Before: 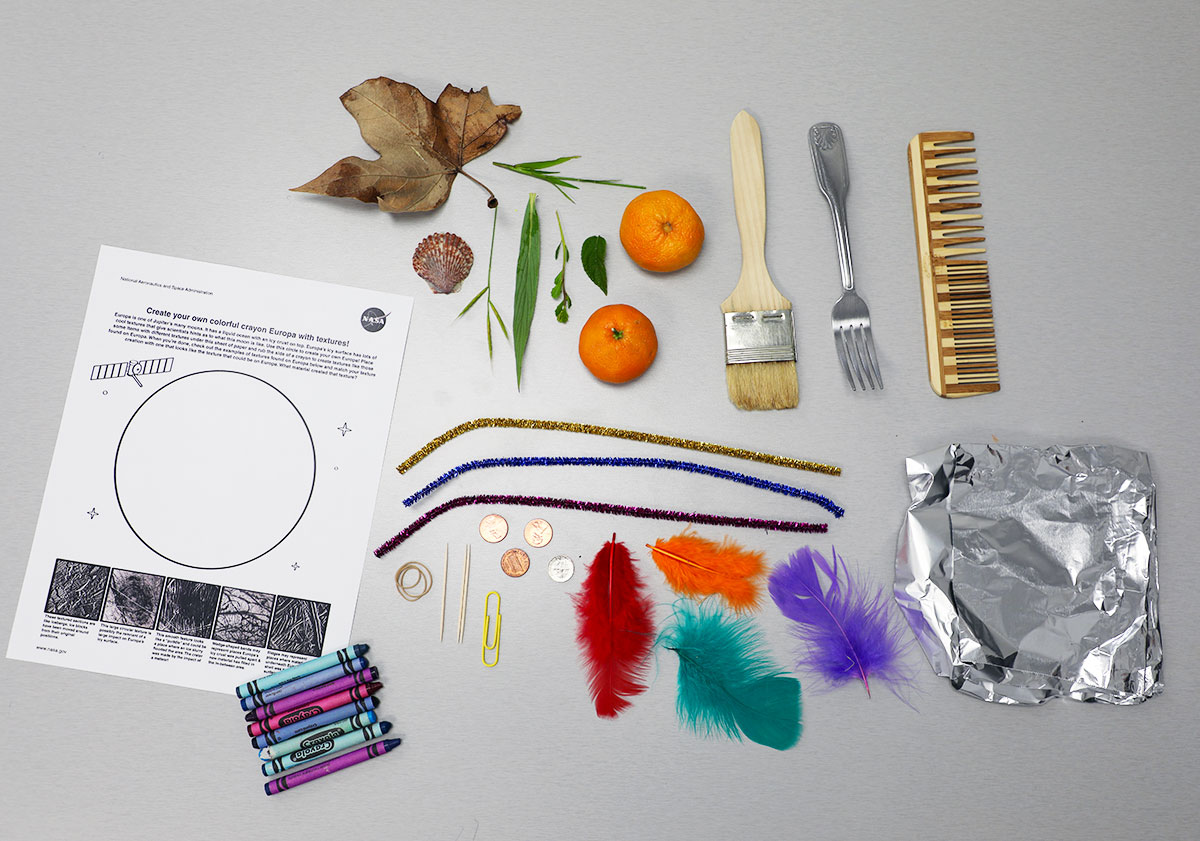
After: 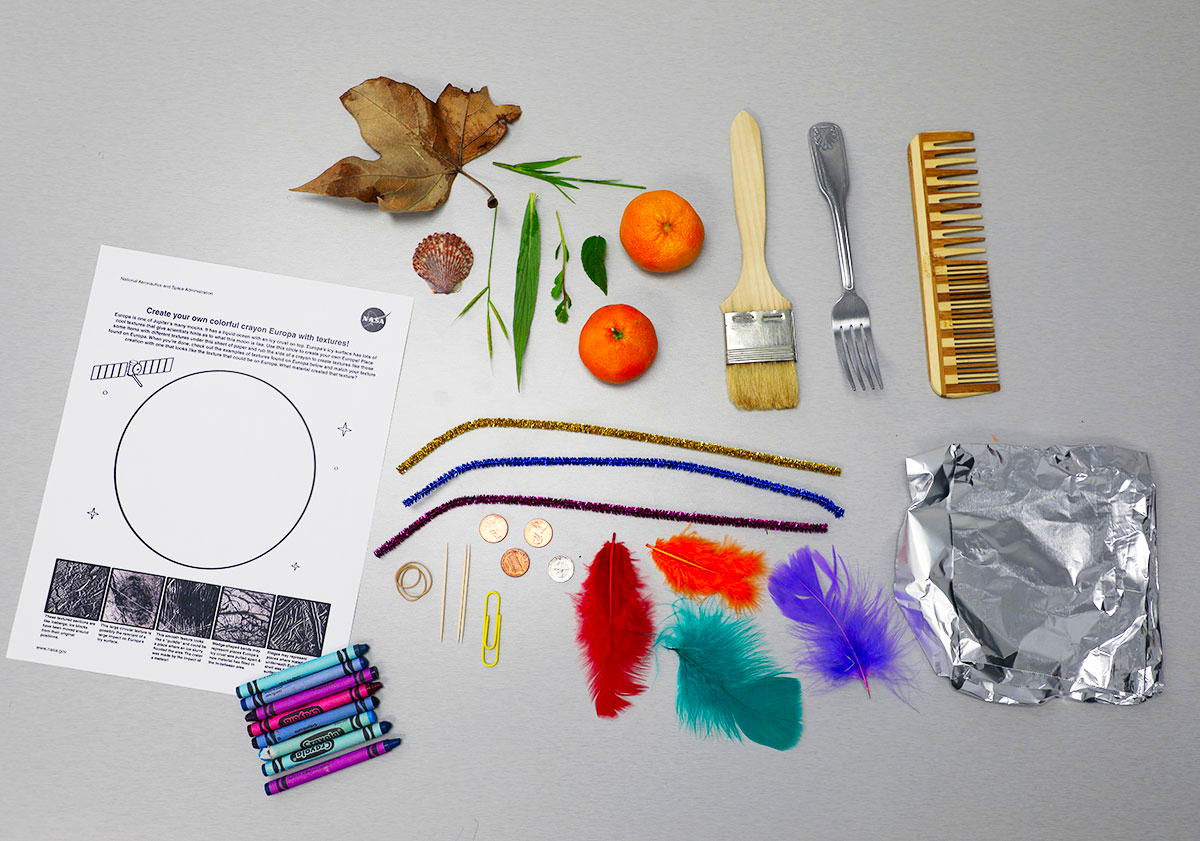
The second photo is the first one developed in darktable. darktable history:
contrast brightness saturation: brightness -0.016, saturation 0.354
